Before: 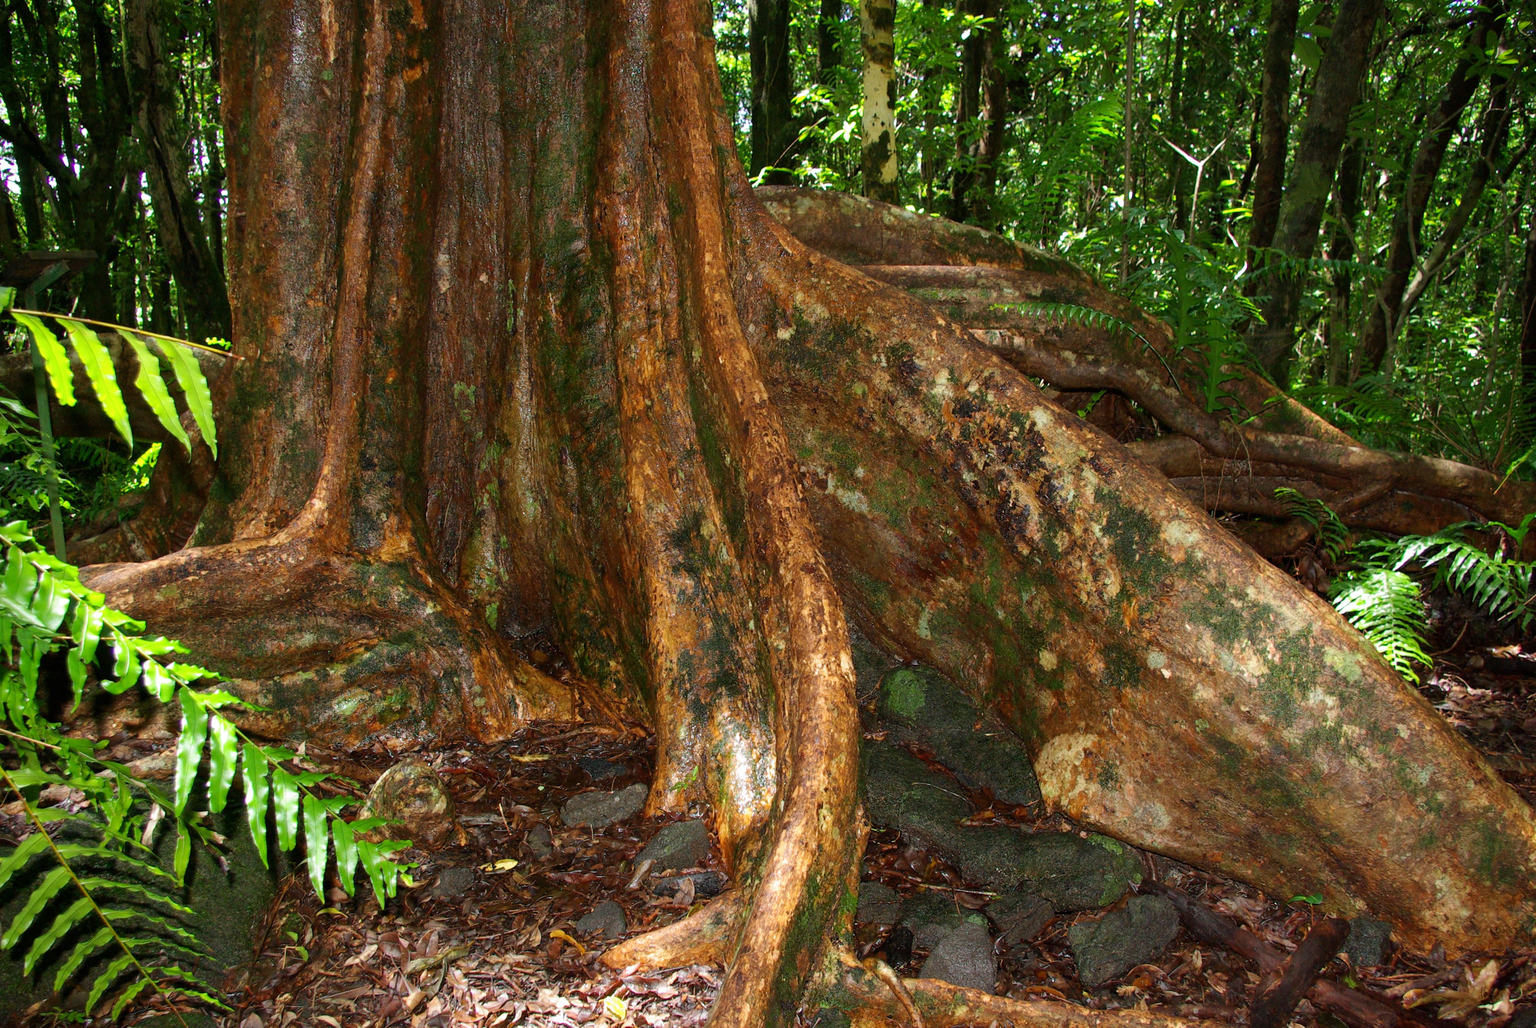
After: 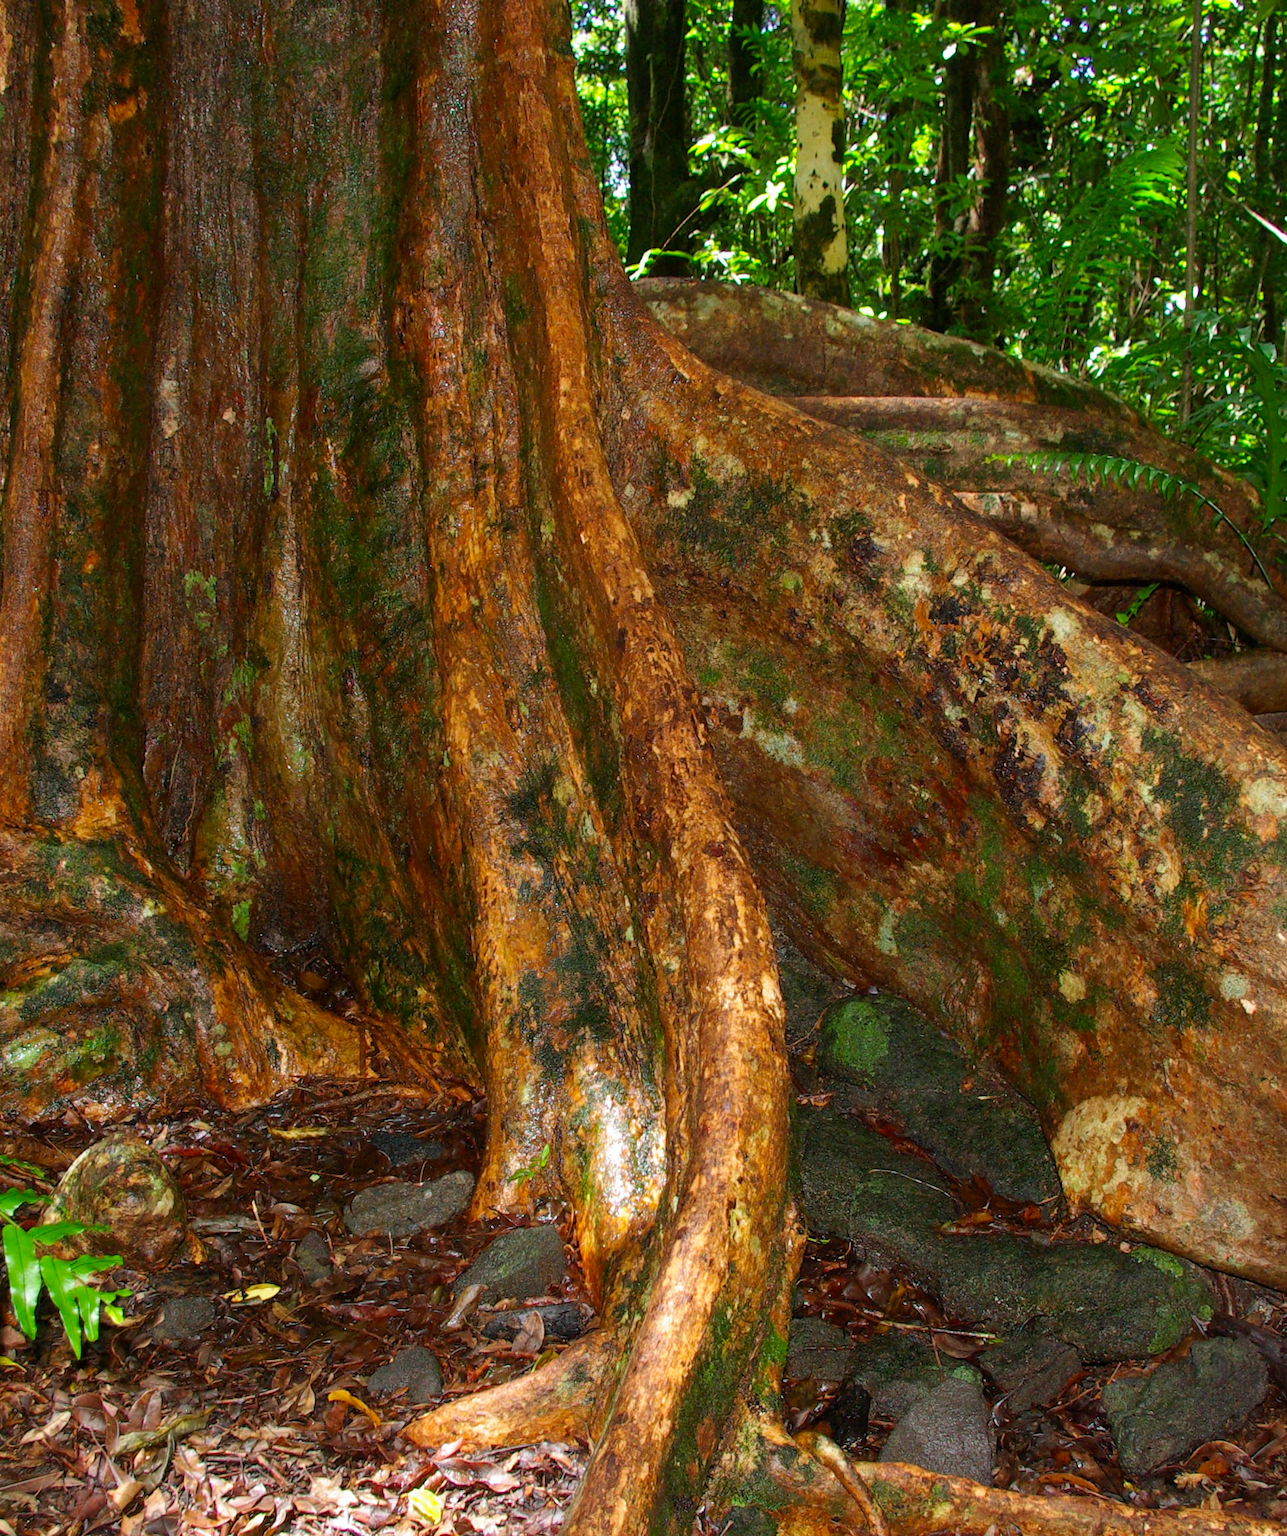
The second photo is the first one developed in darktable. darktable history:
crop: left 21.53%, right 22.329%
contrast brightness saturation: saturation 0.183
